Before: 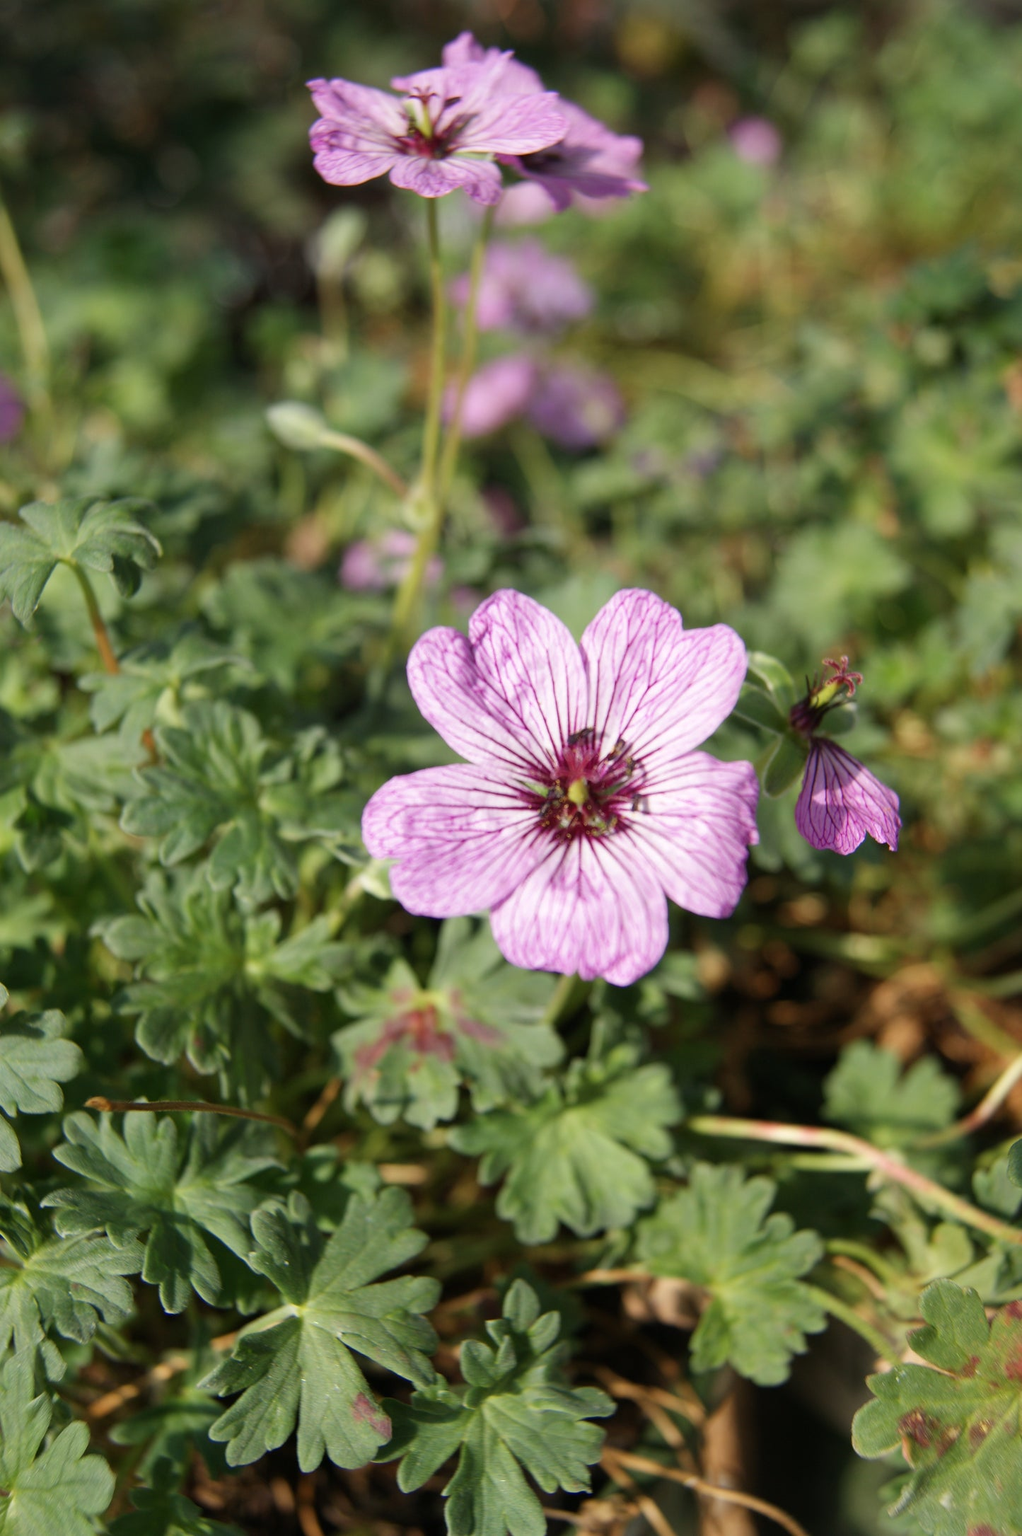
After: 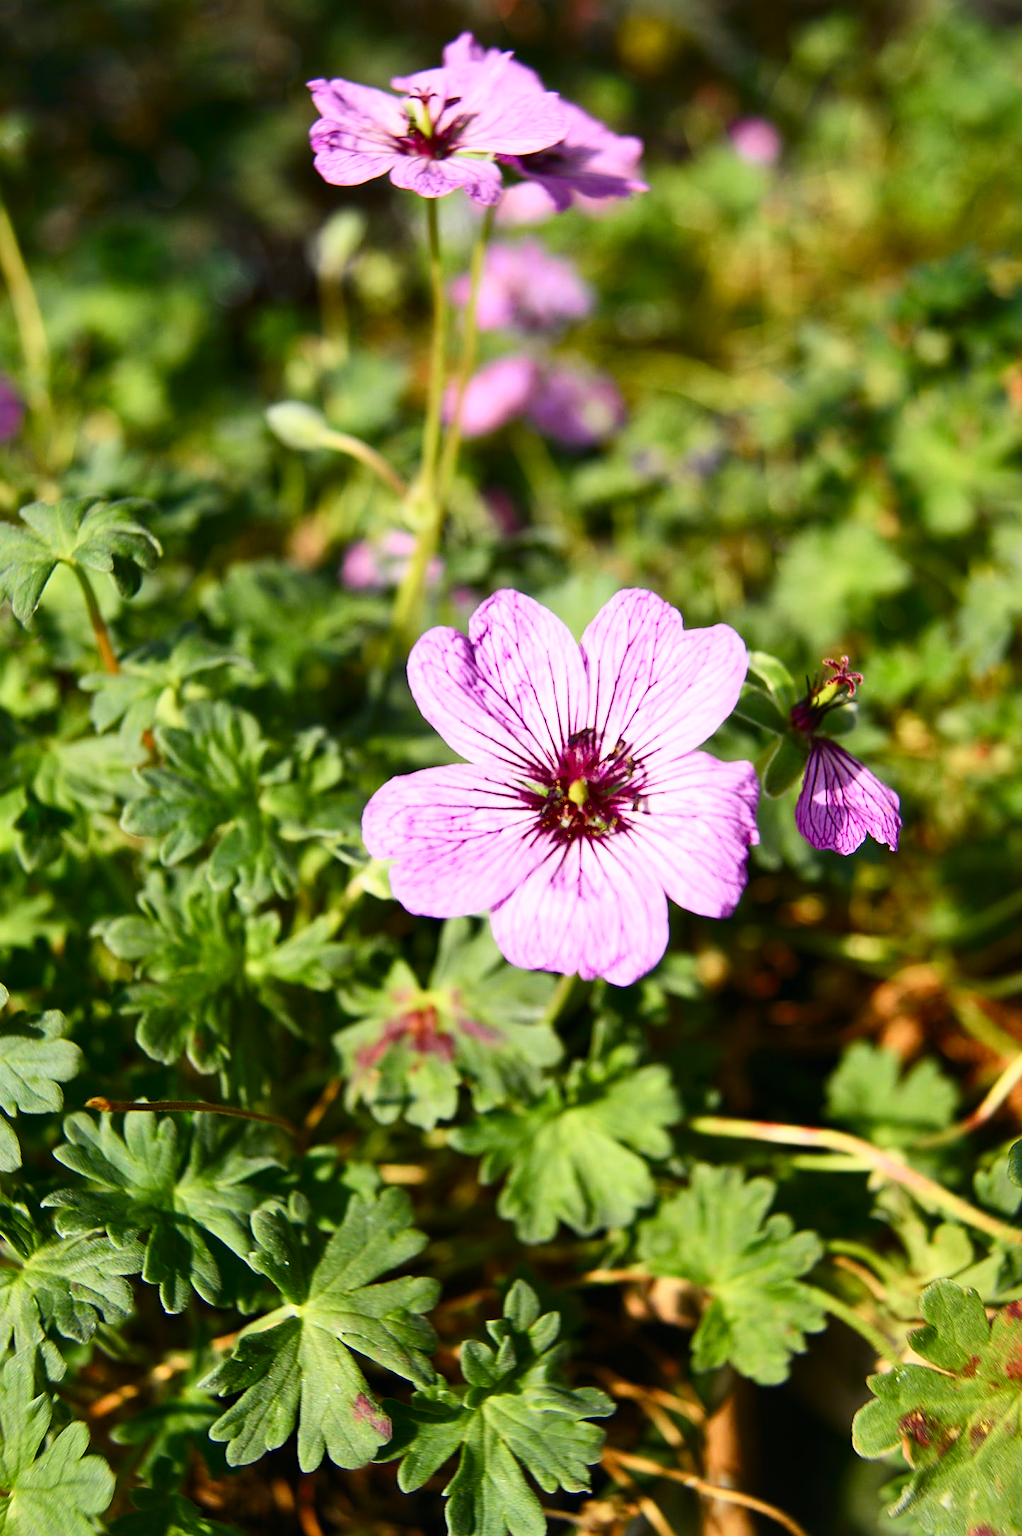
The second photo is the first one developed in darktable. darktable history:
shadows and highlights: shadows 37.27, highlights -28.18, soften with gaussian
sharpen: on, module defaults
tone curve: curves: ch0 [(0, 0) (0.187, 0.12) (0.384, 0.363) (0.577, 0.681) (0.735, 0.881) (0.864, 0.959) (1, 0.987)]; ch1 [(0, 0) (0.402, 0.36) (0.476, 0.466) (0.501, 0.501) (0.518, 0.514) (0.564, 0.614) (0.614, 0.664) (0.741, 0.829) (1, 1)]; ch2 [(0, 0) (0.429, 0.387) (0.483, 0.481) (0.503, 0.501) (0.522, 0.531) (0.564, 0.605) (0.615, 0.697) (0.702, 0.774) (1, 0.895)], color space Lab, independent channels
